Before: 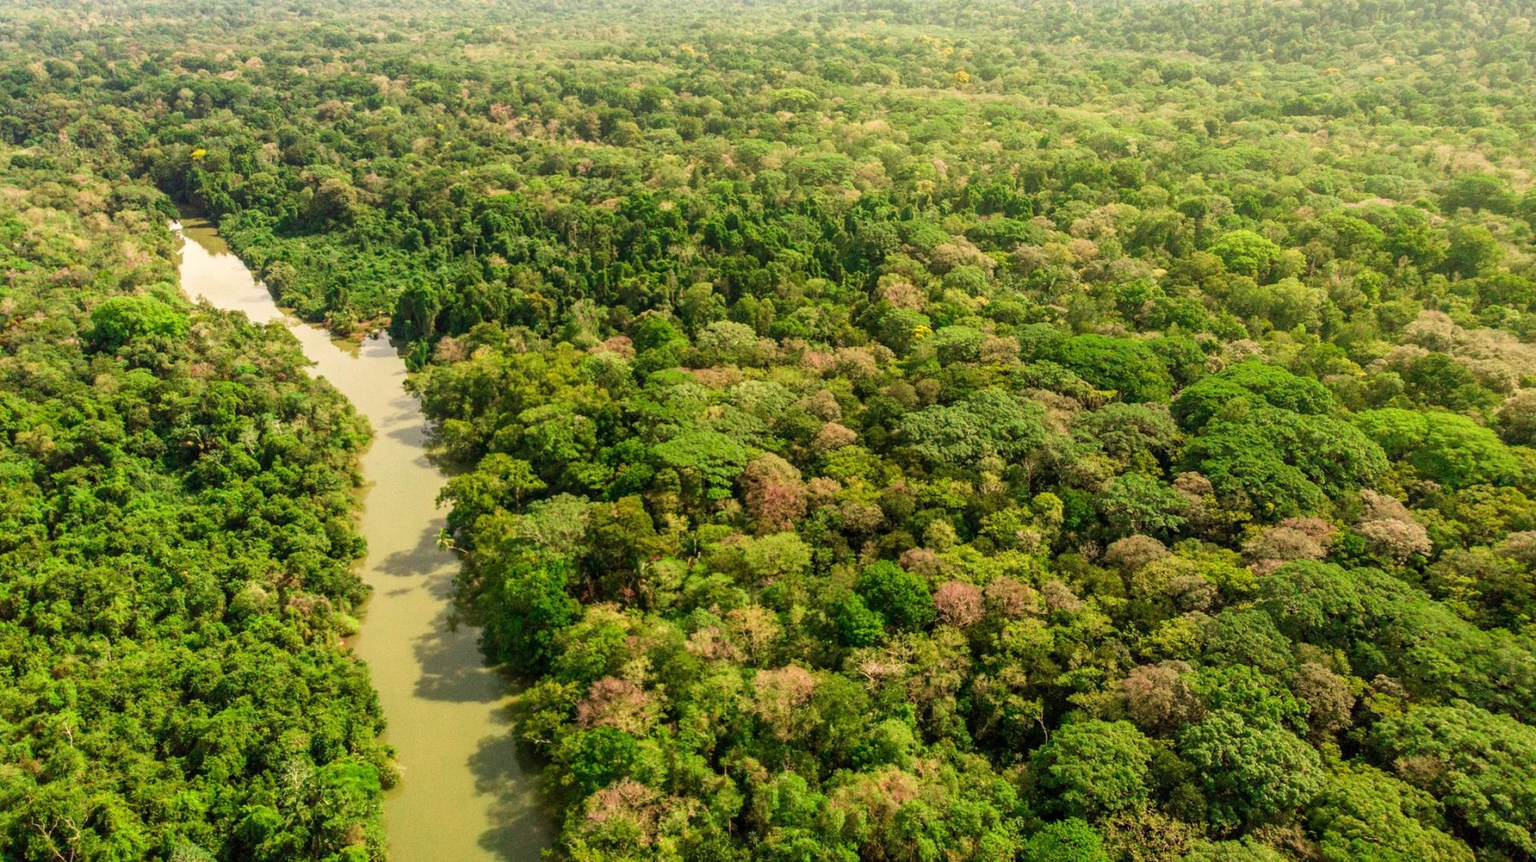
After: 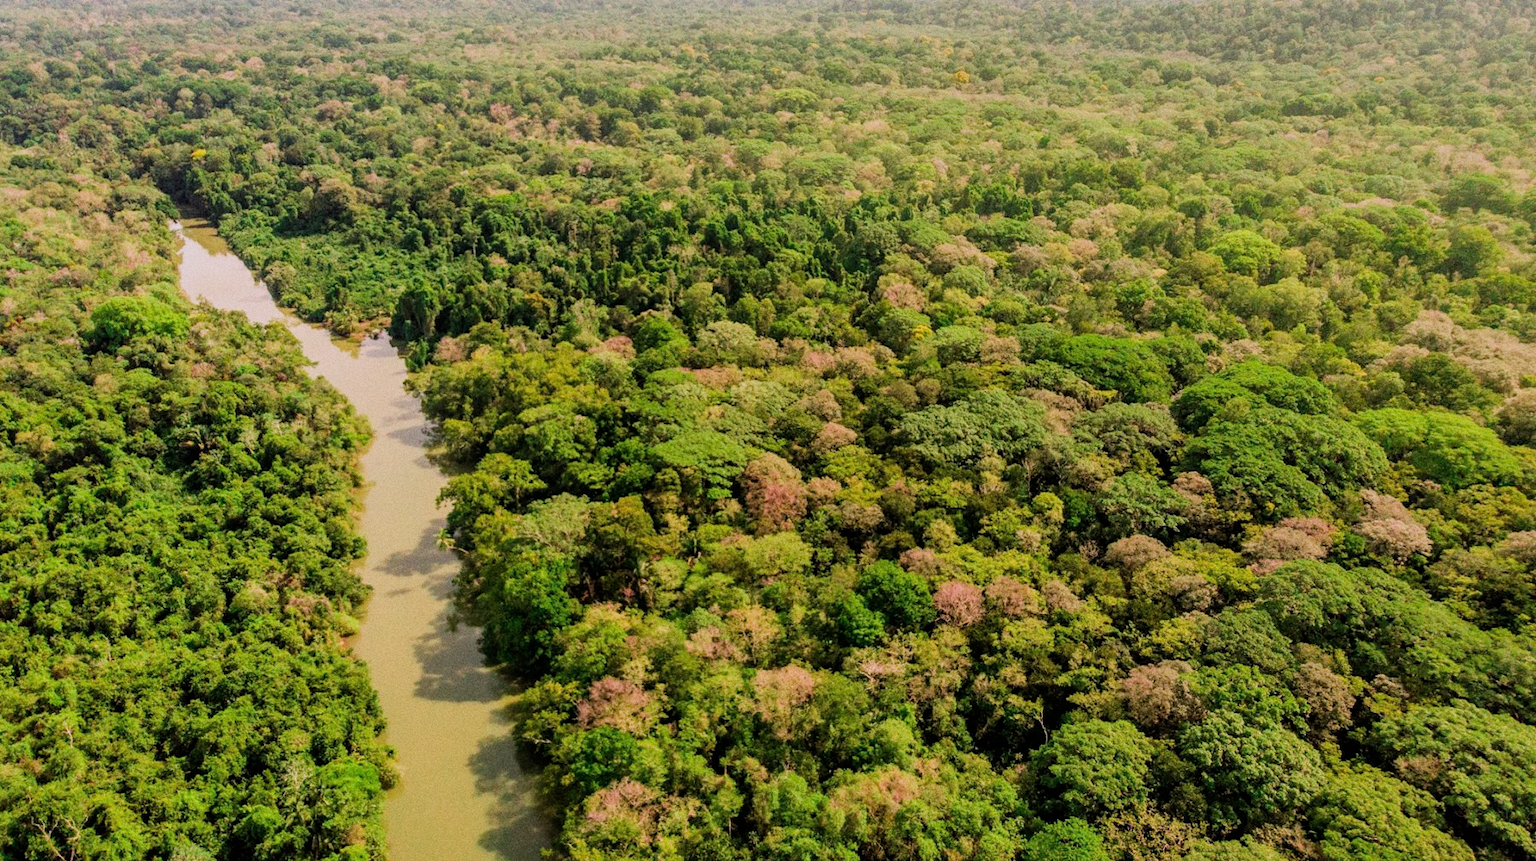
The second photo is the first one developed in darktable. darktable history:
shadows and highlights: shadows 30.63, highlights -63.22, shadows color adjustment 98%, highlights color adjustment 58.61%, soften with gaussian
white balance: red 1.066, blue 1.119
filmic rgb: black relative exposure -7.65 EV, white relative exposure 4.56 EV, hardness 3.61, contrast 1.05
grain: coarseness 0.47 ISO
